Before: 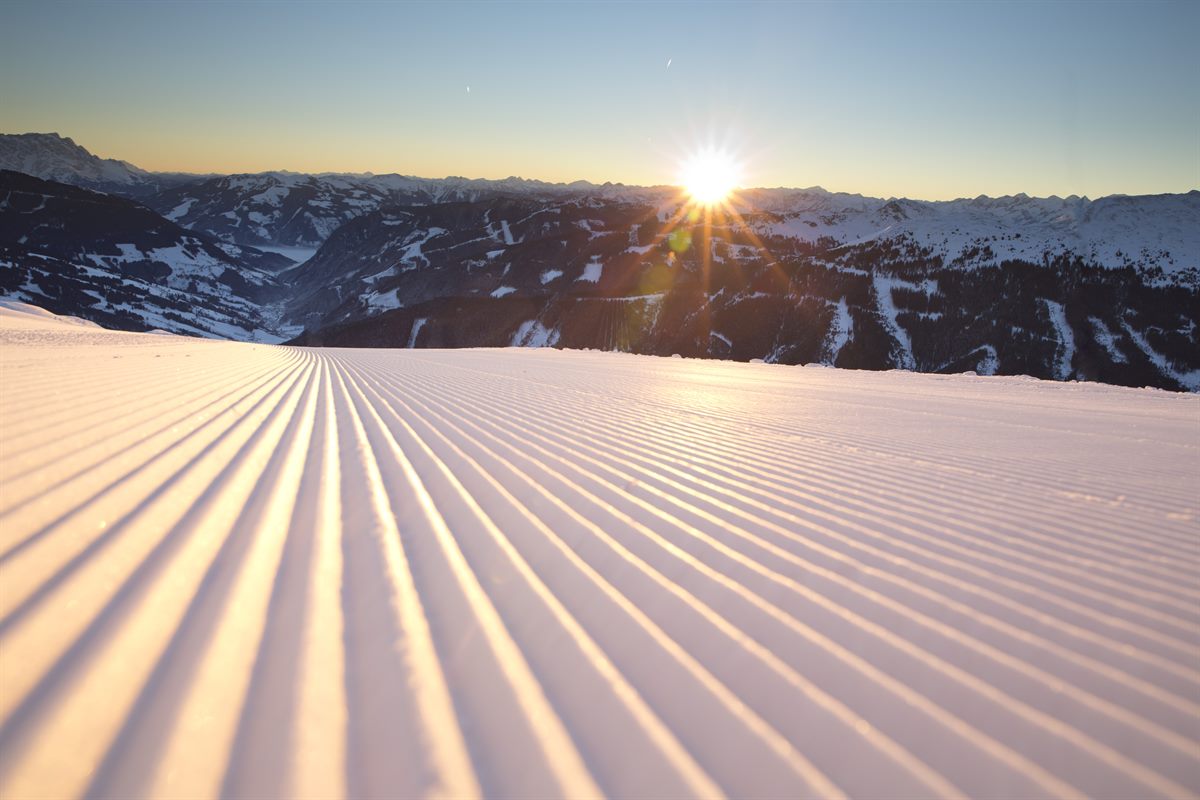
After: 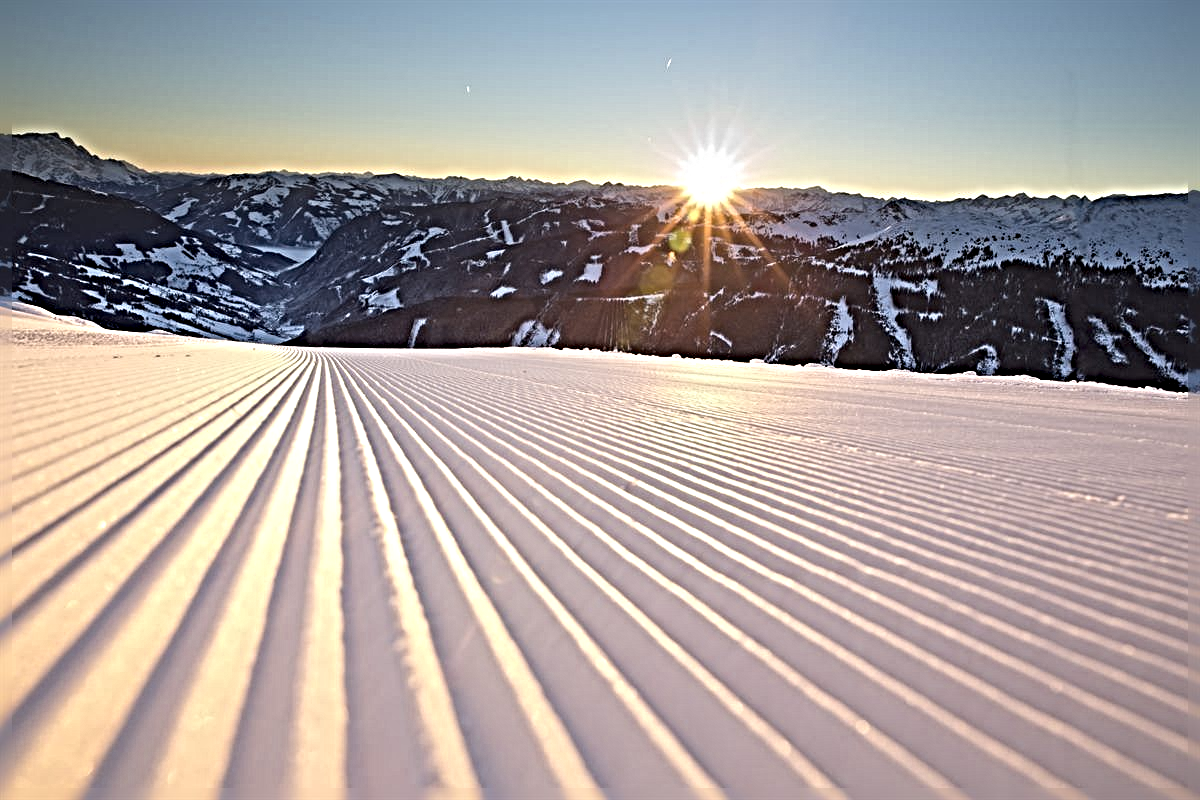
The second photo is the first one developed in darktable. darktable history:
sharpen: radius 6.269, amount 1.787, threshold 0.041
